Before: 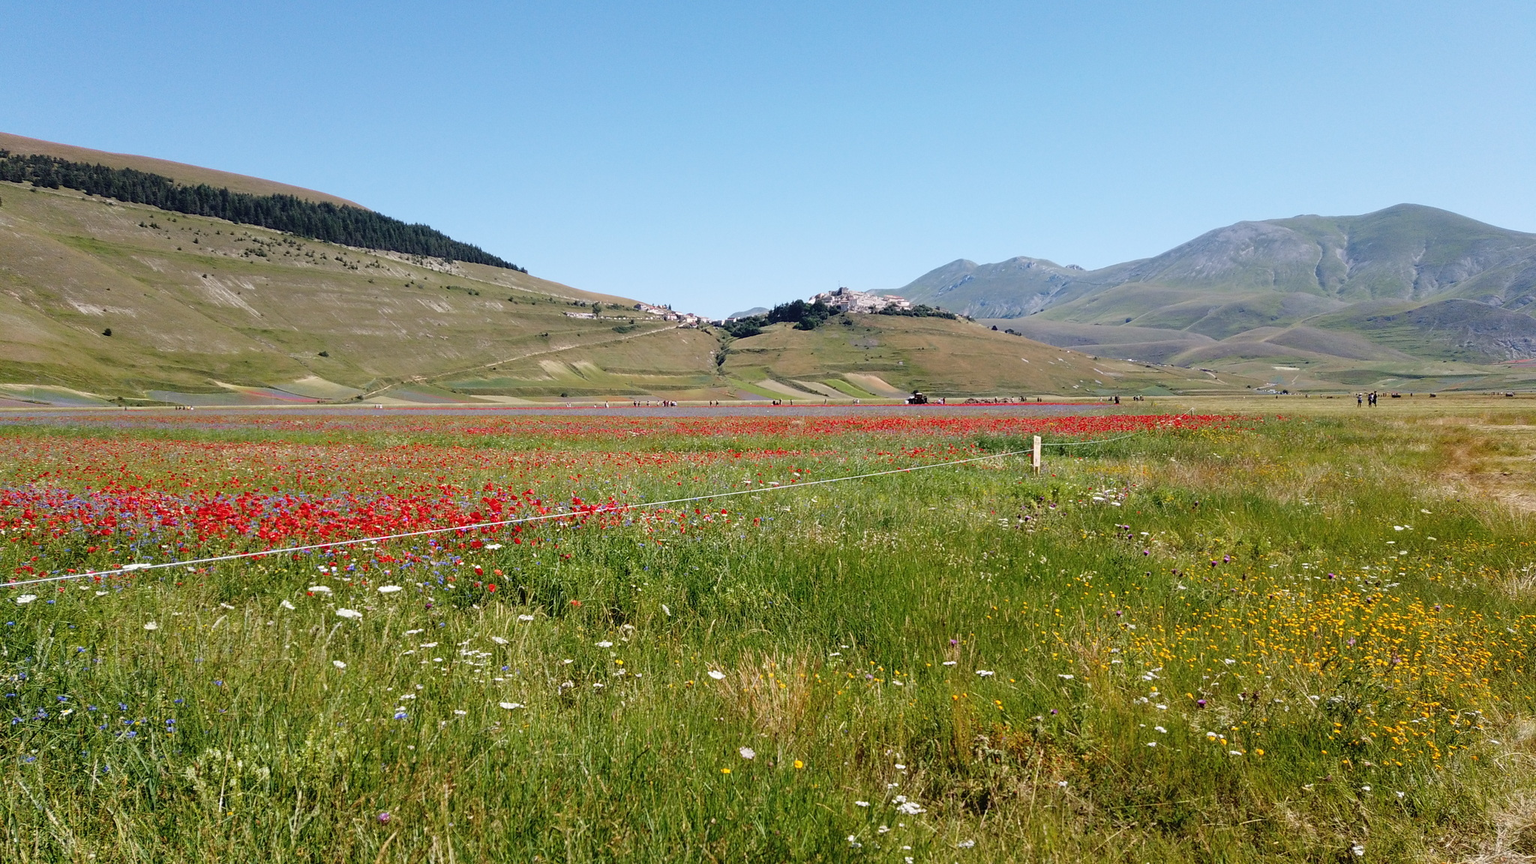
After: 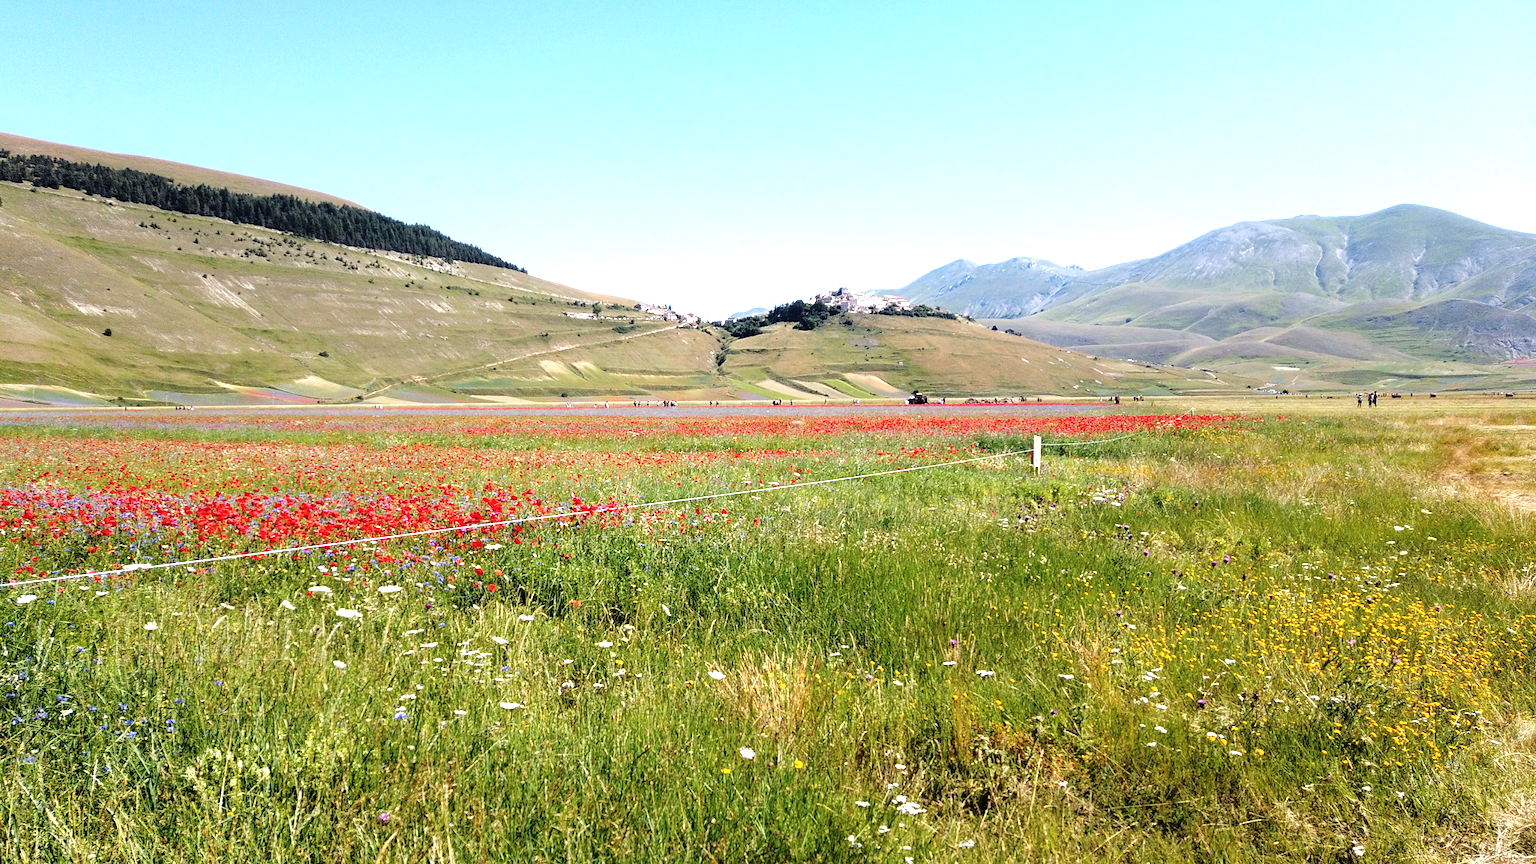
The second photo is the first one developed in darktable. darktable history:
tone equalizer: -8 EV -1.1 EV, -7 EV -1 EV, -6 EV -0.872 EV, -5 EV -0.558 EV, -3 EV 0.555 EV, -2 EV 0.881 EV, -1 EV 0.994 EV, +0 EV 1.08 EV, mask exposure compensation -0.498 EV
